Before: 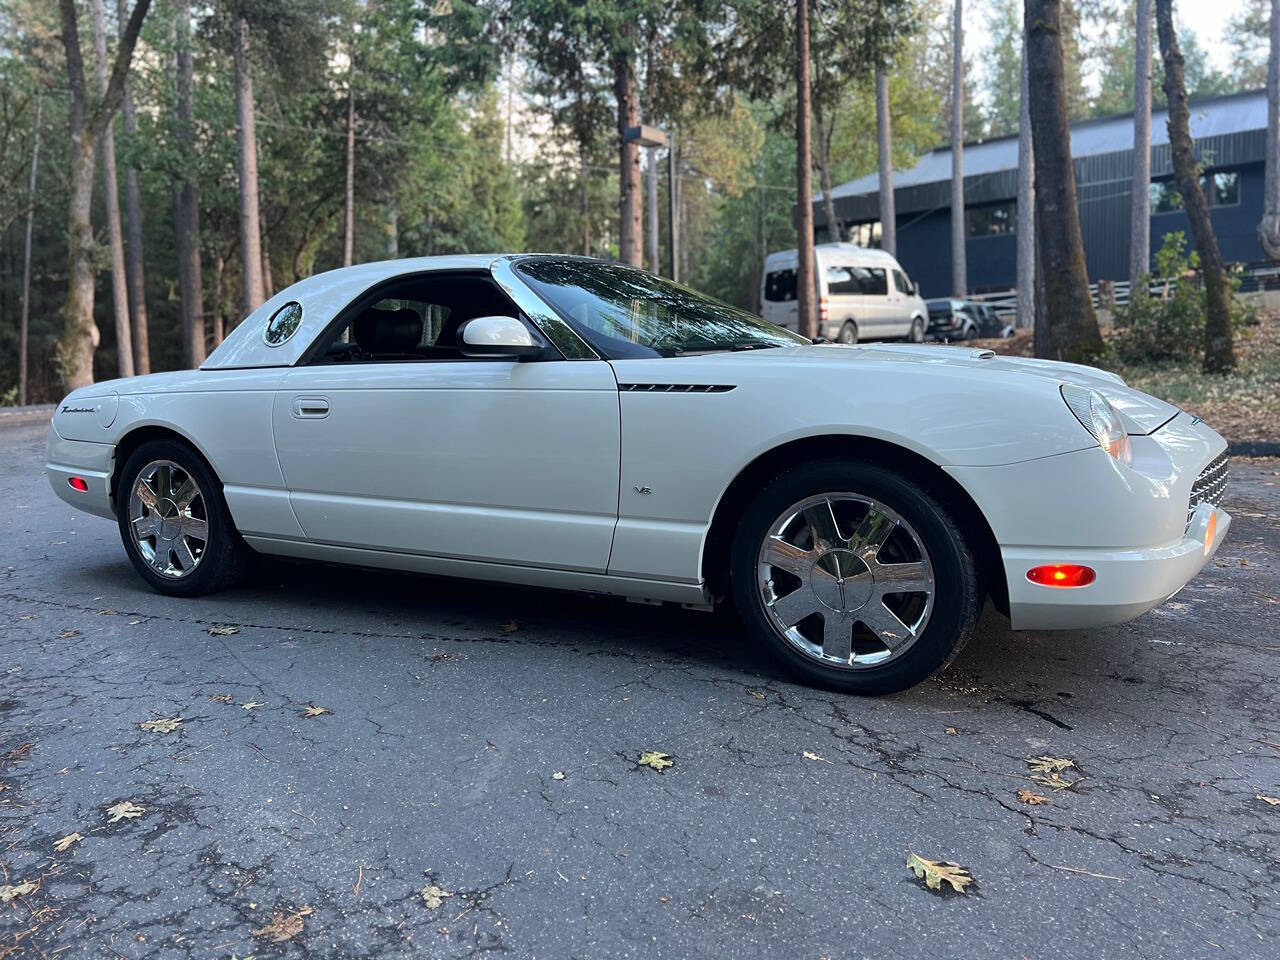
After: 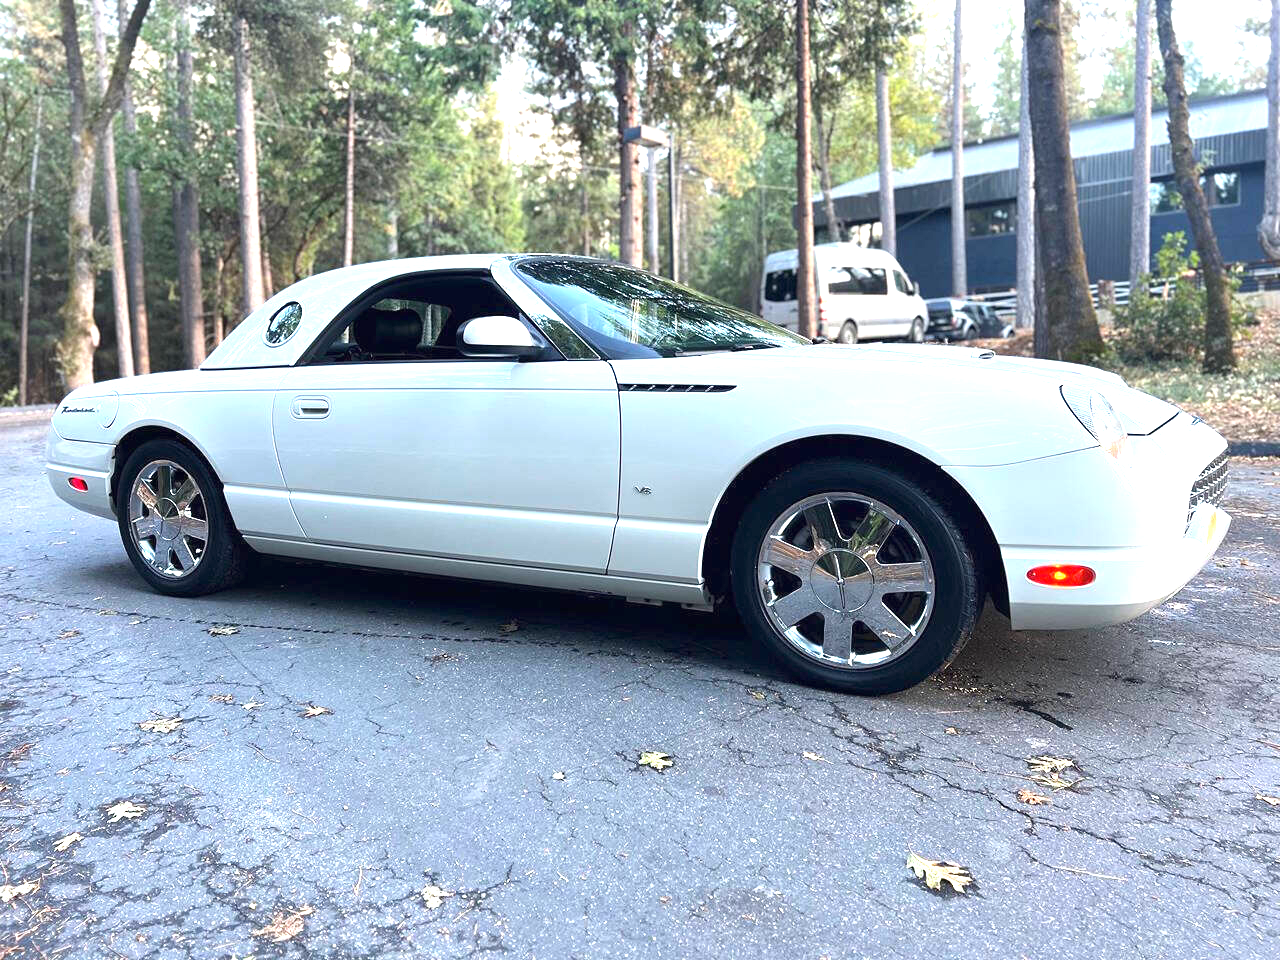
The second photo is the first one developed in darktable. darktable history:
exposure: black level correction 0, exposure 1.406 EV, compensate highlight preservation false
